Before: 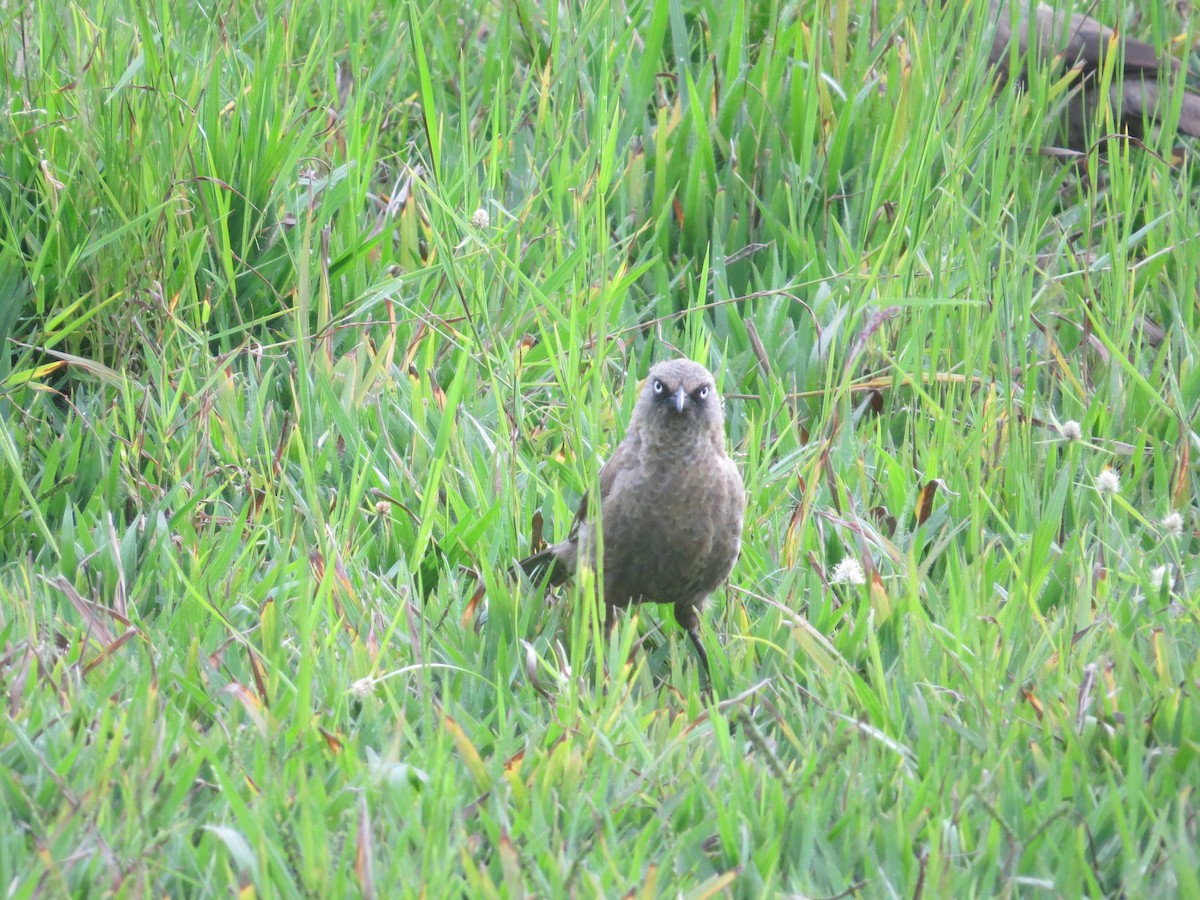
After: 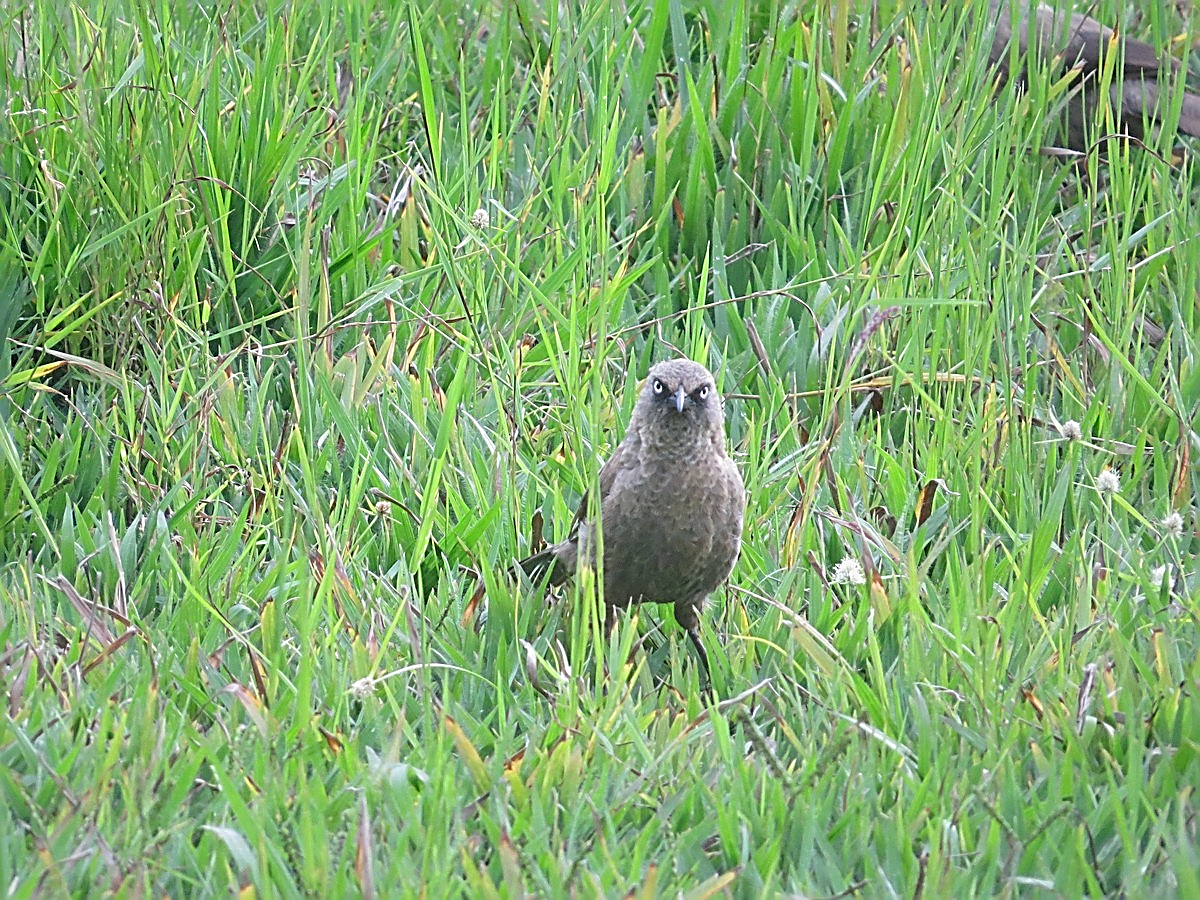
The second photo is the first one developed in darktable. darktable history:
sharpen: amount 1.861
shadows and highlights: shadows 25, white point adjustment -3, highlights -30
